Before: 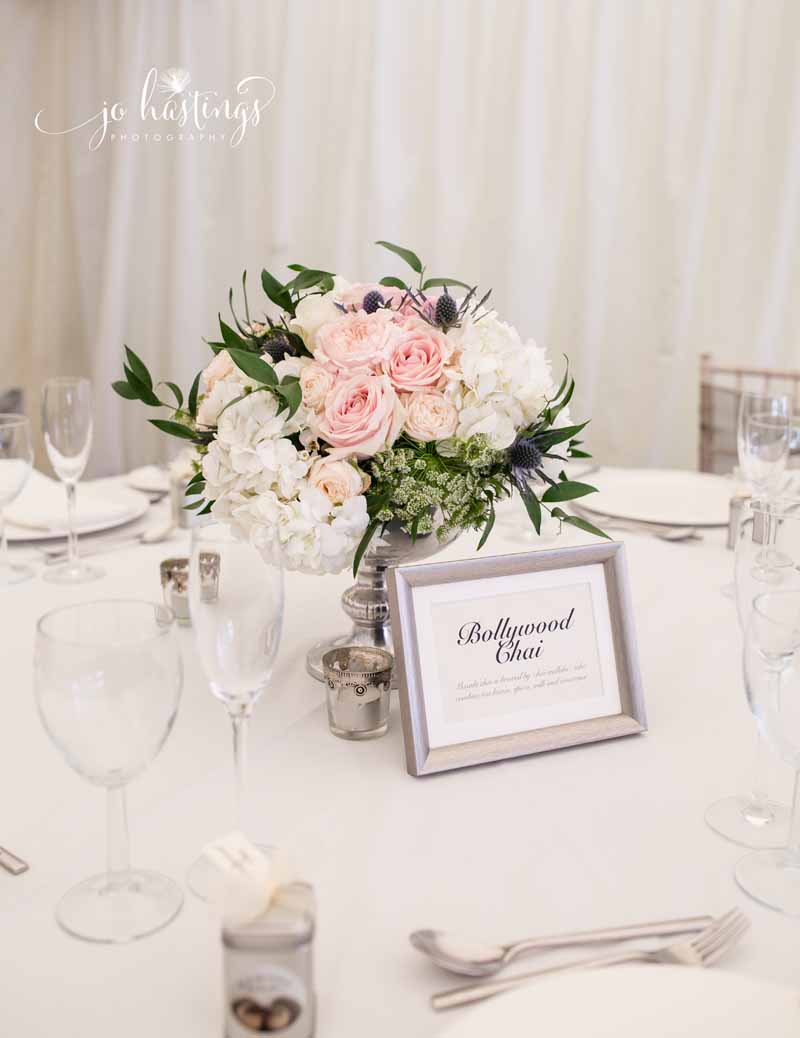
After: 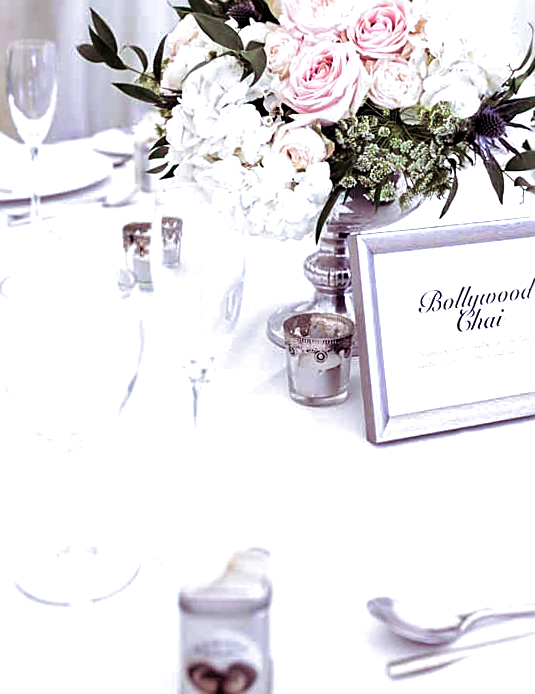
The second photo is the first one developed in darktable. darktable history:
crop and rotate: angle -0.82°, left 3.85%, top 31.828%, right 27.992%
white balance: red 0.948, green 1.02, blue 1.176
color balance: lift [0.991, 1, 1, 1], gamma [0.996, 1, 1, 1], input saturation 98.52%, contrast 20.34%, output saturation 103.72%
sharpen: on, module defaults
split-toning: shadows › hue 316.8°, shadows › saturation 0.47, highlights › hue 201.6°, highlights › saturation 0, balance -41.97, compress 28.01%
